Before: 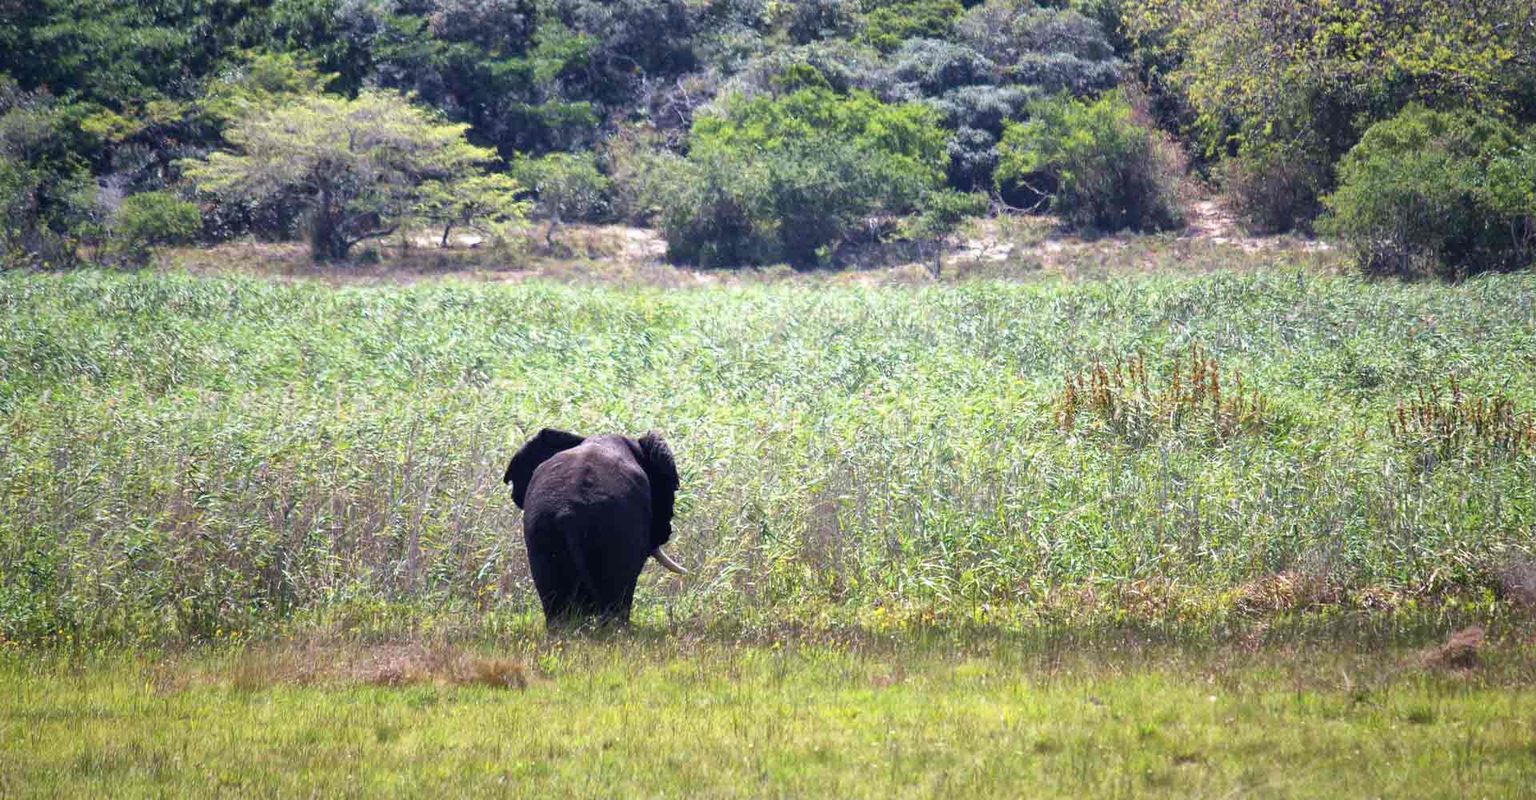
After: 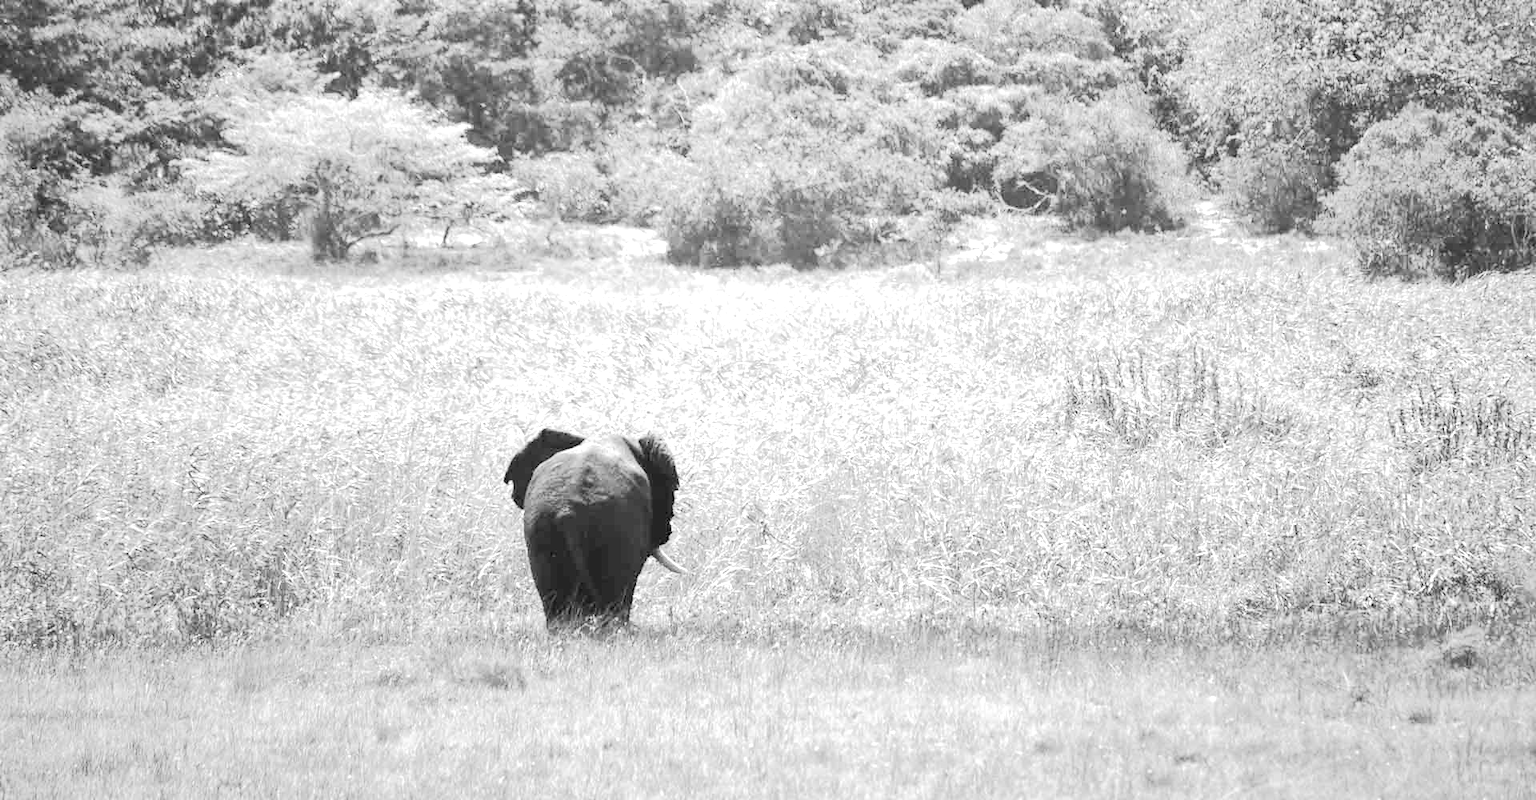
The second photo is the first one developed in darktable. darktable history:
tone equalizer: -8 EV 1.98 EV, -7 EV 1.99 EV, -6 EV 2 EV, -5 EV 1.99 EV, -4 EV 1.98 EV, -3 EV 1.48 EV, -2 EV 0.975 EV, -1 EV 0.516 EV, edges refinement/feathering 500, mask exposure compensation -1.57 EV, preserve details no
color calibration: output gray [0.28, 0.41, 0.31, 0], x 0.37, y 0.382, temperature 4302.01 K
contrast brightness saturation: contrast 0.052
